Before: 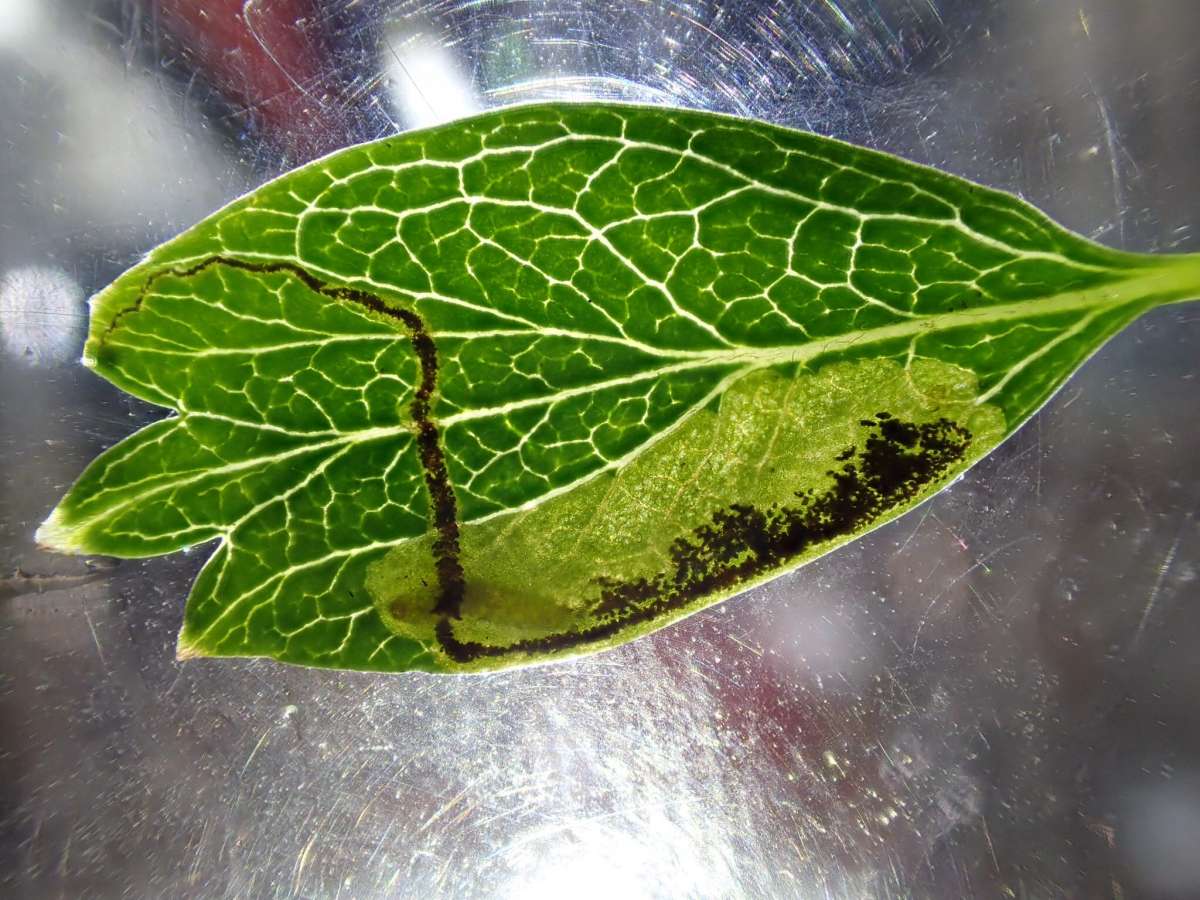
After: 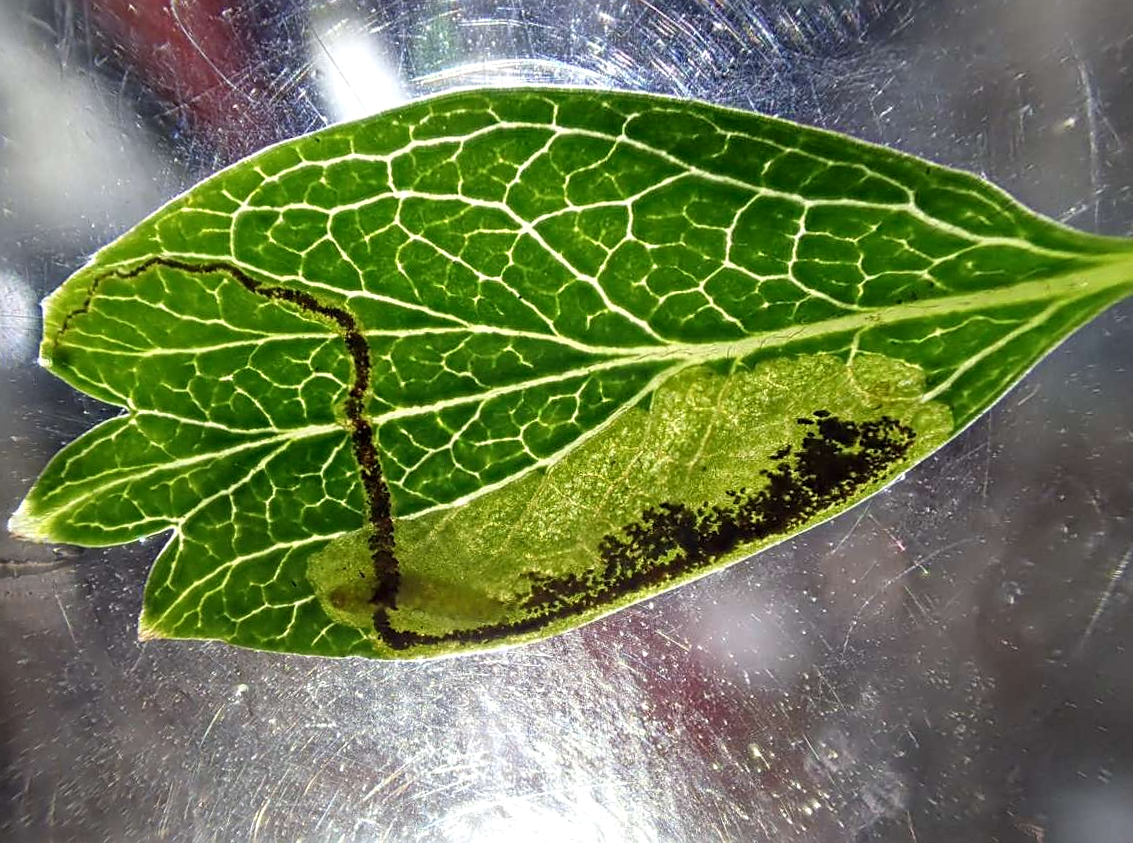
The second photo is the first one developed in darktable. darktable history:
rotate and perspective: rotation 0.062°, lens shift (vertical) 0.115, lens shift (horizontal) -0.133, crop left 0.047, crop right 0.94, crop top 0.061, crop bottom 0.94
sharpen: on, module defaults
local contrast: on, module defaults
